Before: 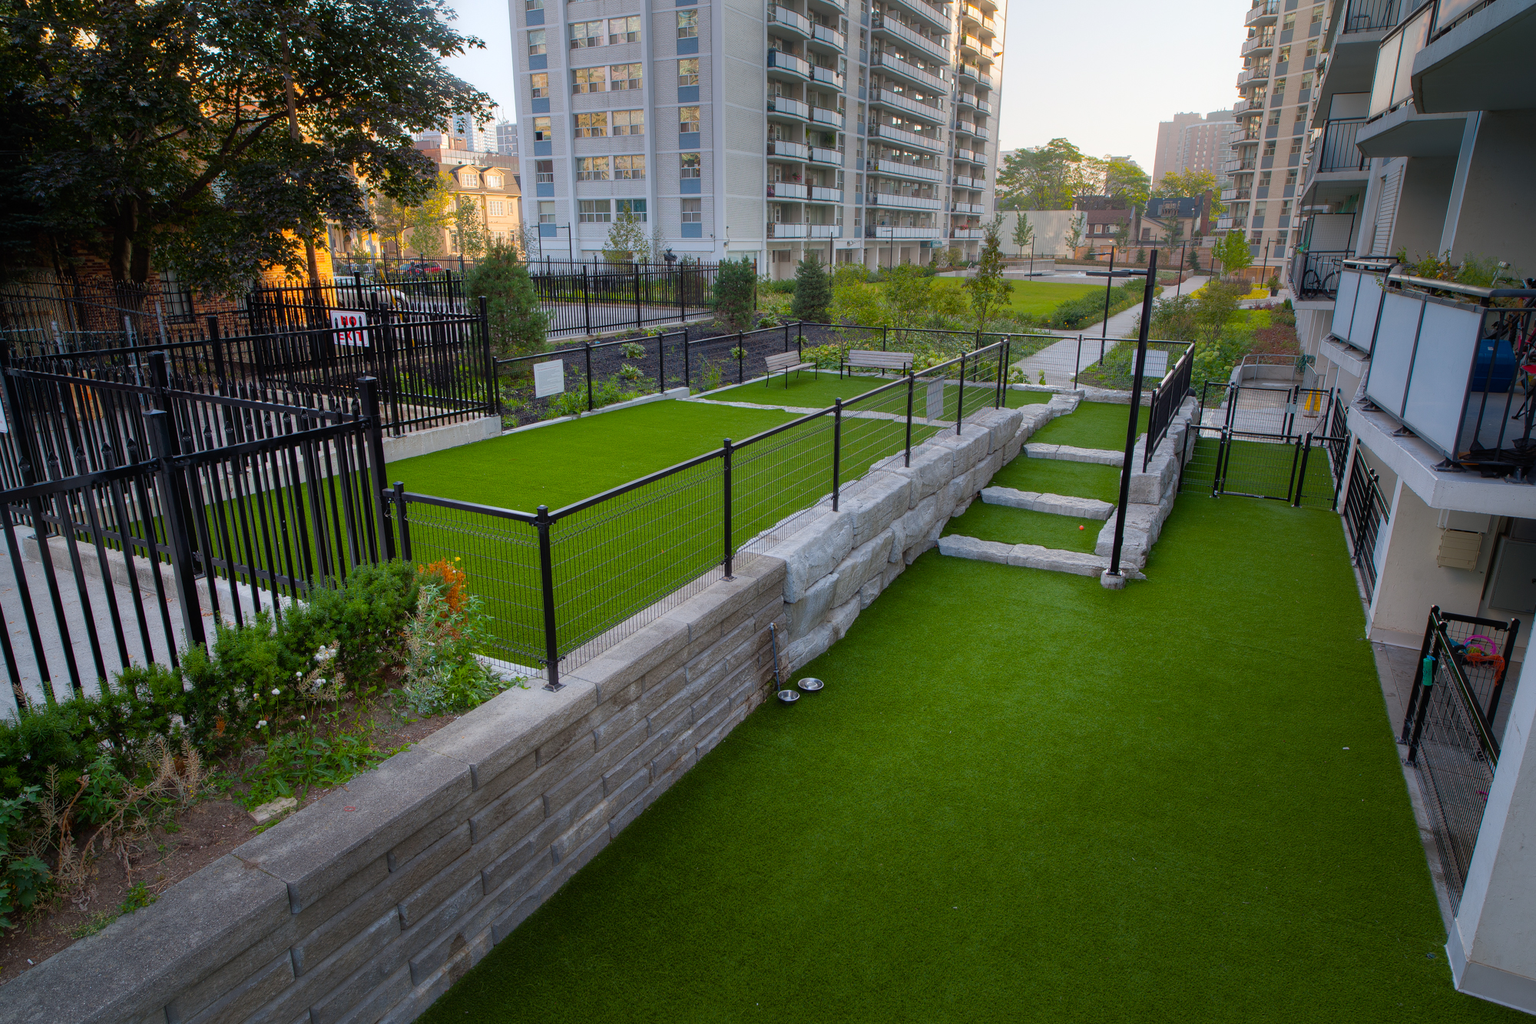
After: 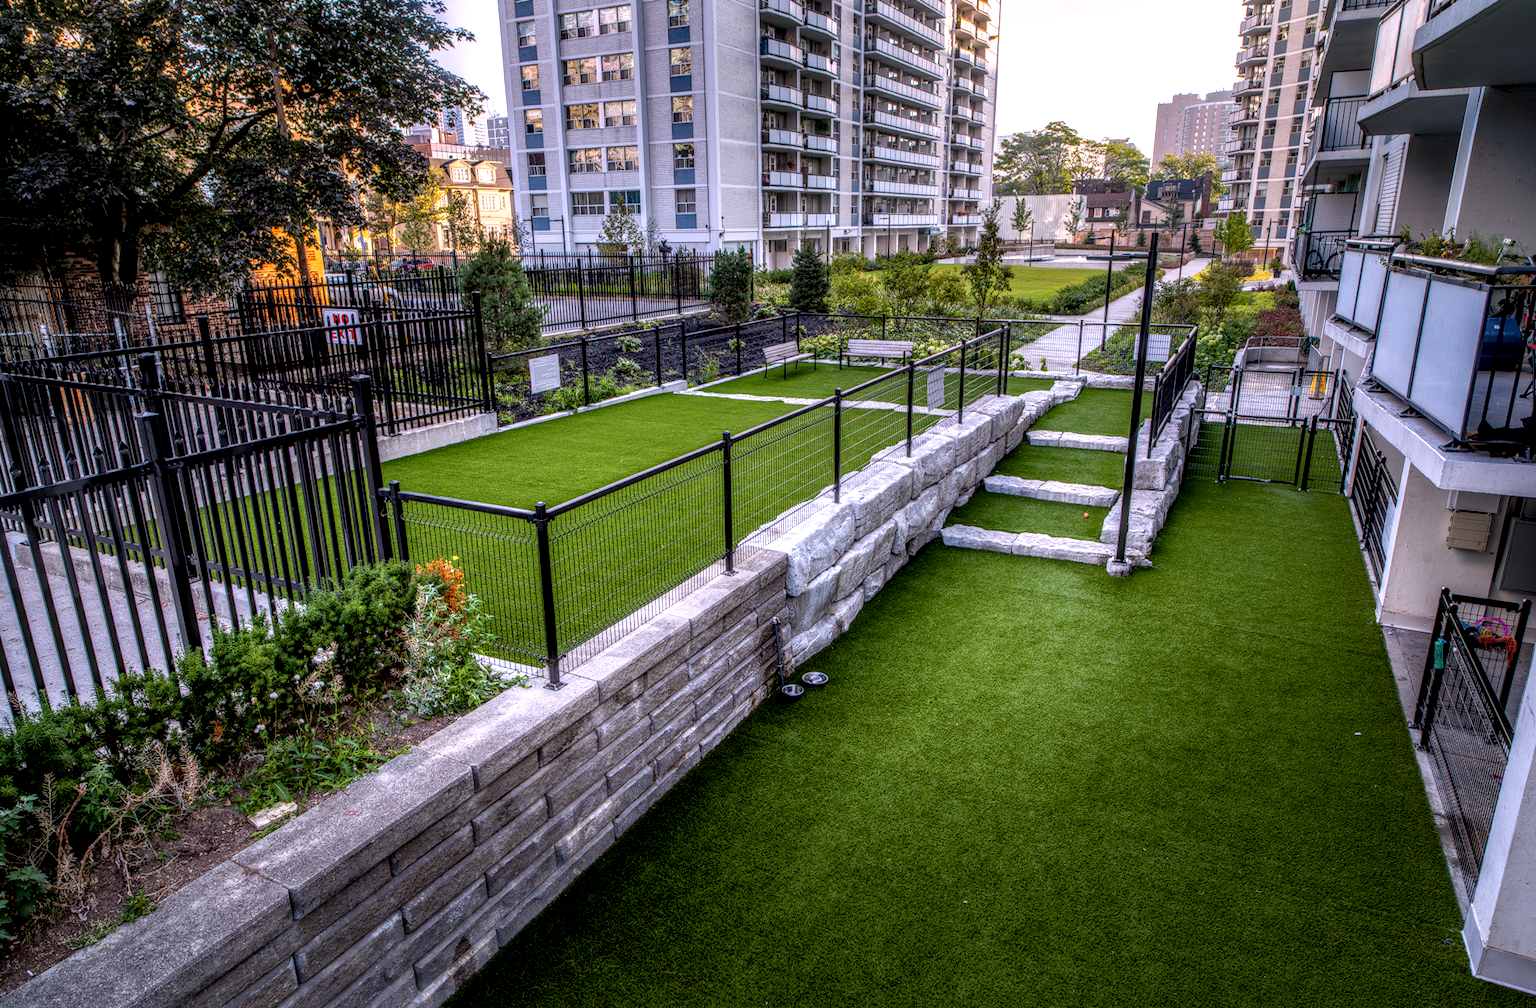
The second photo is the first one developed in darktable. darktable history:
rotate and perspective: rotation -1°, crop left 0.011, crop right 0.989, crop top 0.025, crop bottom 0.975
white balance: red 1.066, blue 1.119
local contrast: highlights 0%, shadows 0%, detail 300%, midtone range 0.3
